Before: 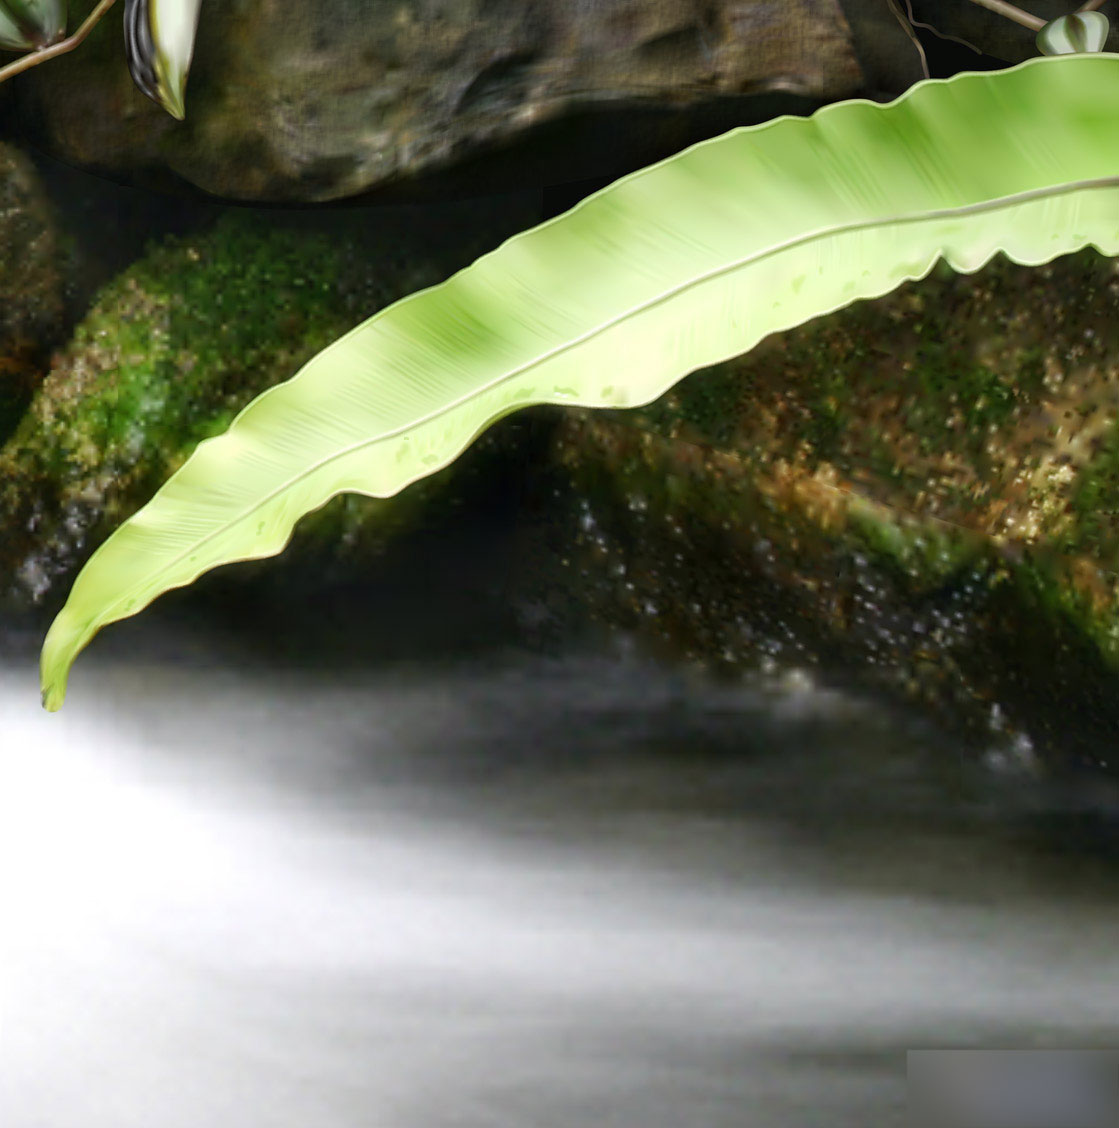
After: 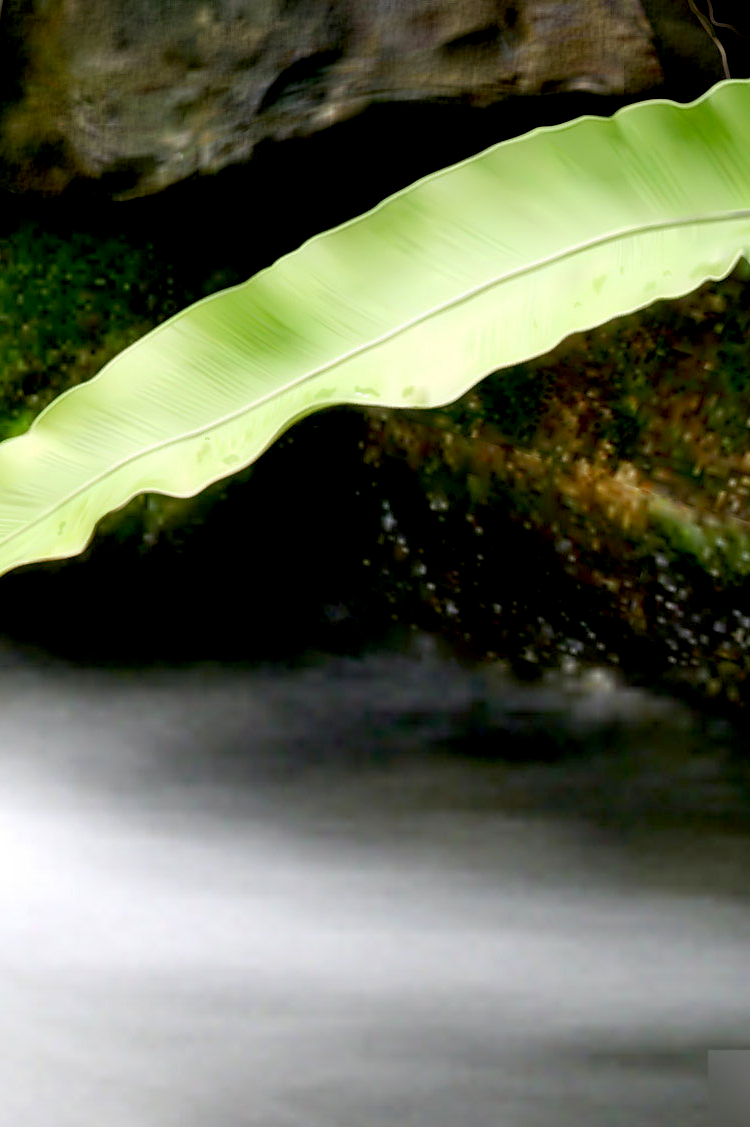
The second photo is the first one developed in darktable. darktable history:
exposure: black level correction 0.017, exposure -0.005 EV, compensate highlight preservation false
crop and rotate: left 17.817%, right 15.078%
